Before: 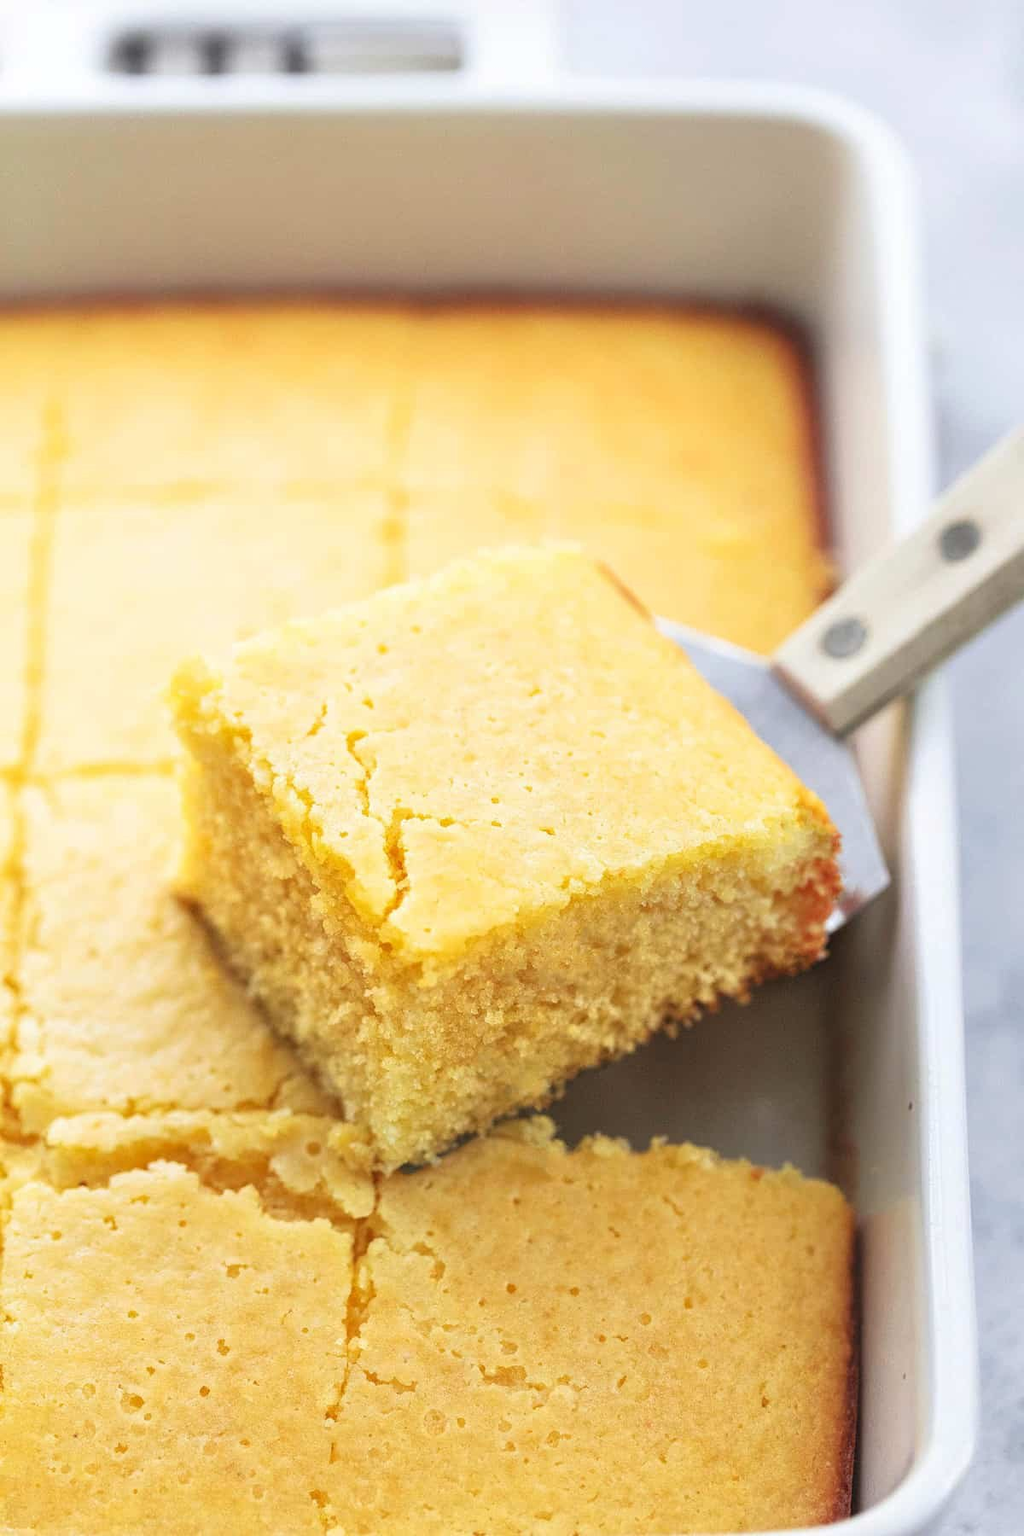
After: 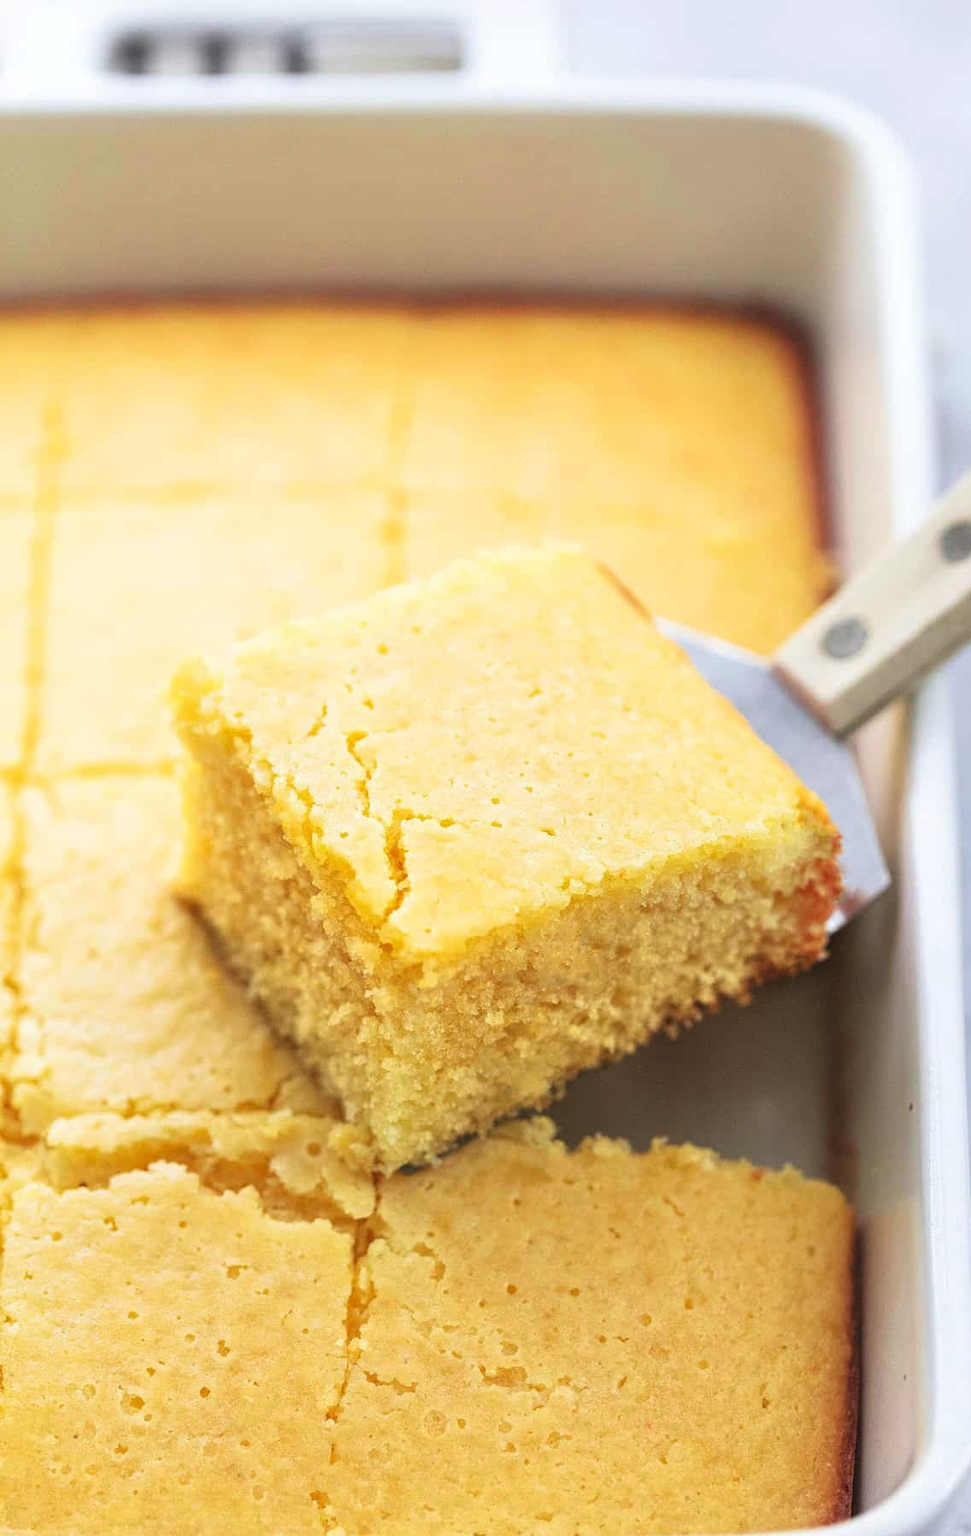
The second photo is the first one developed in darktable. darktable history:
crop and rotate: right 5.167%
velvia: strength 15%
